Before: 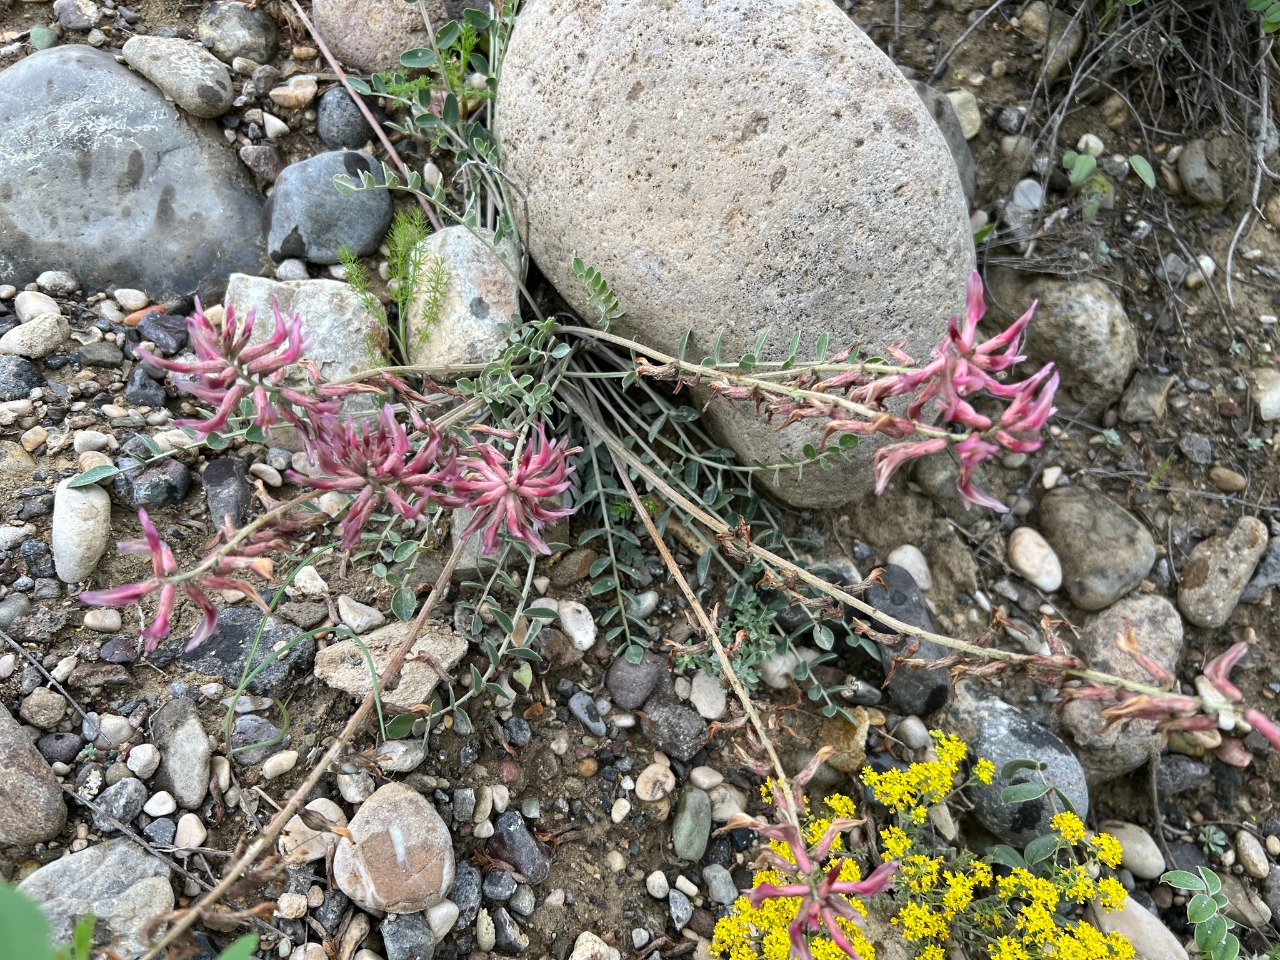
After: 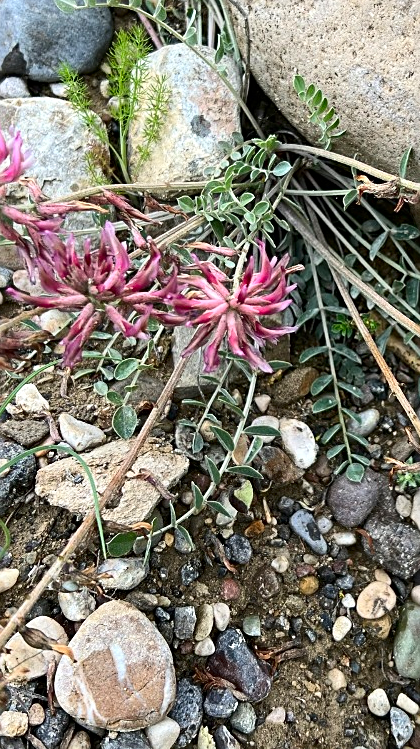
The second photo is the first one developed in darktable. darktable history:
crop and rotate: left 21.809%, top 18.982%, right 45.362%, bottom 2.989%
contrast brightness saturation: contrast 0.173, saturation 0.301
tone equalizer: on, module defaults
sharpen: on, module defaults
